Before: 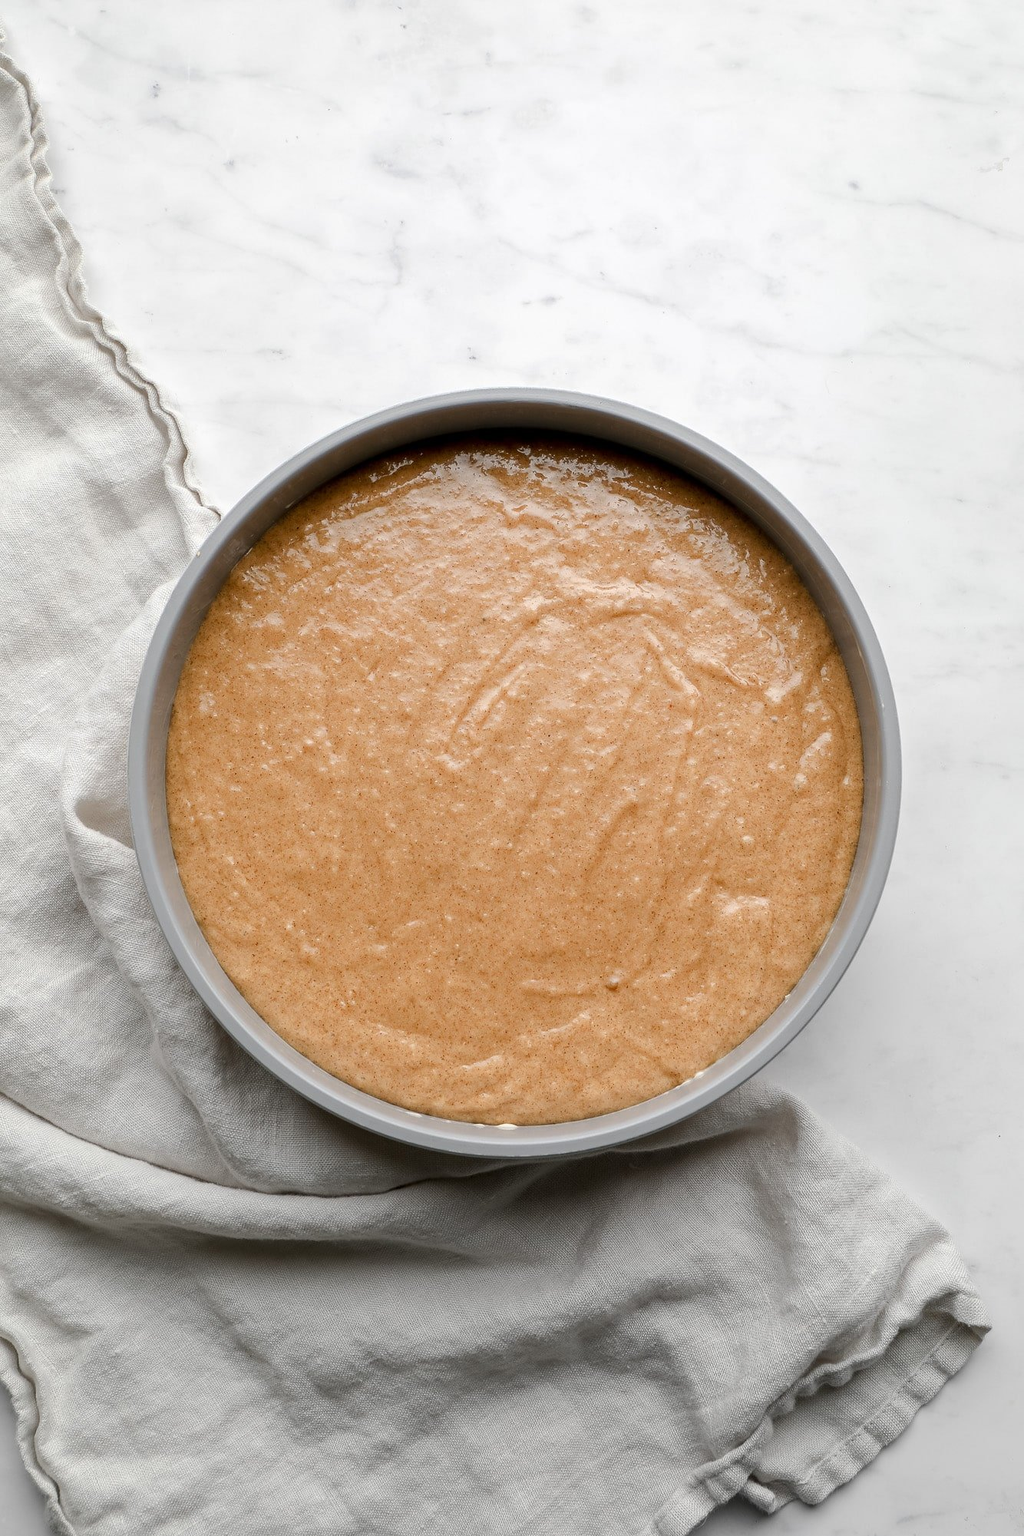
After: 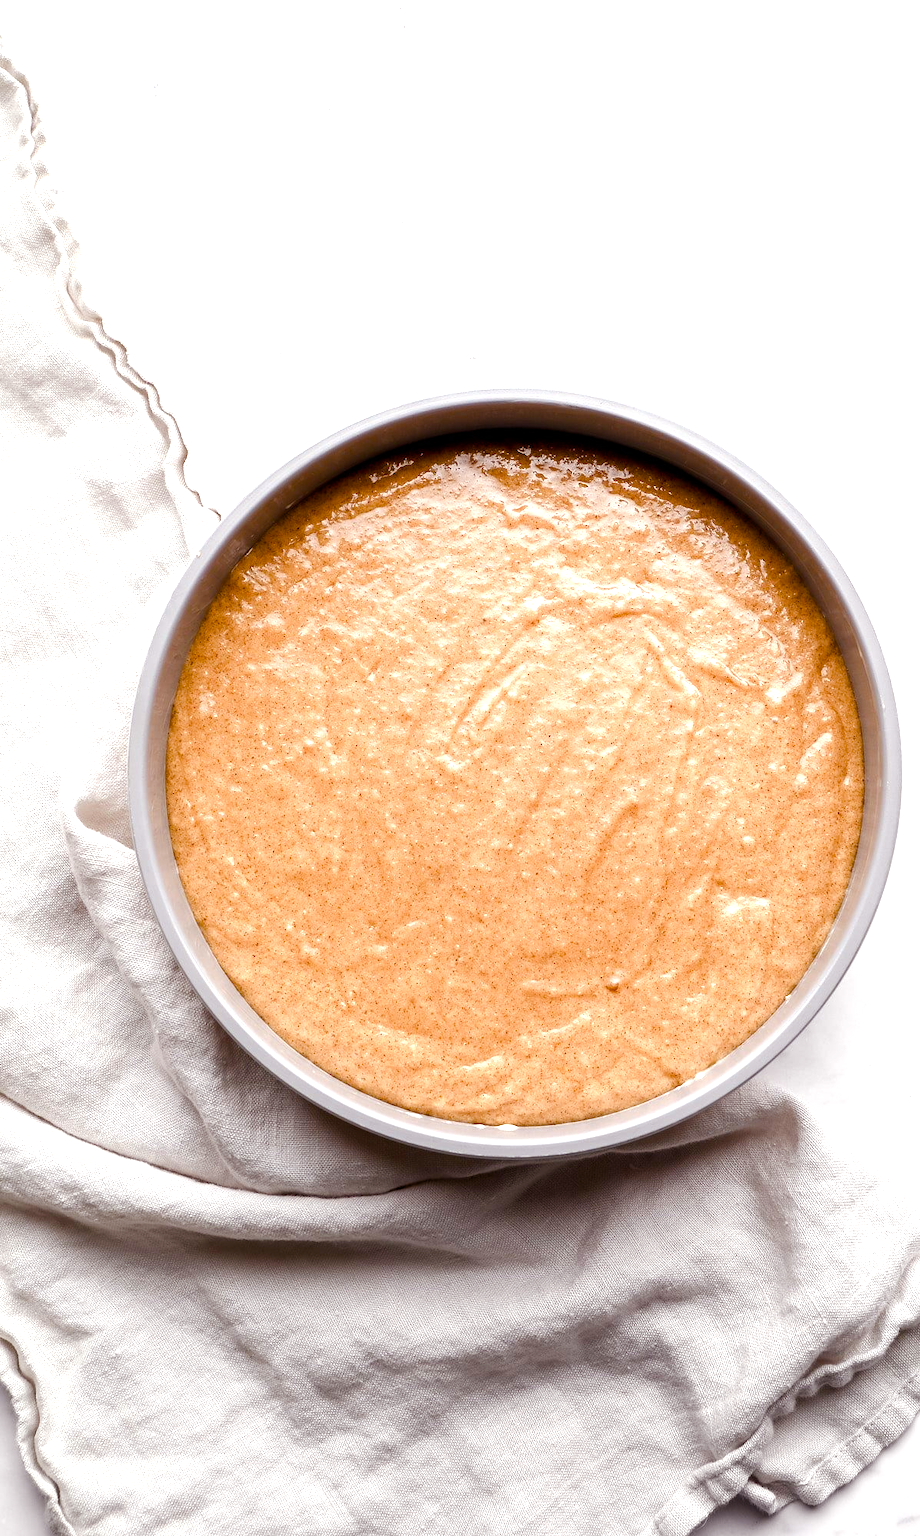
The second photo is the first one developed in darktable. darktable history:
crop: right 9.492%, bottom 0.027%
exposure: exposure 0.608 EV, compensate highlight preservation false
color balance rgb: power › luminance -7.93%, power › chroma 1.329%, power › hue 330.31°, perceptual saturation grading › global saturation 0.118%, perceptual saturation grading › highlights -16.96%, perceptual saturation grading › mid-tones 32.852%, perceptual saturation grading › shadows 50.279%, perceptual brilliance grading › highlights 8.405%, perceptual brilliance grading › mid-tones 4%, perceptual brilliance grading › shadows 1.43%, global vibrance 20%
